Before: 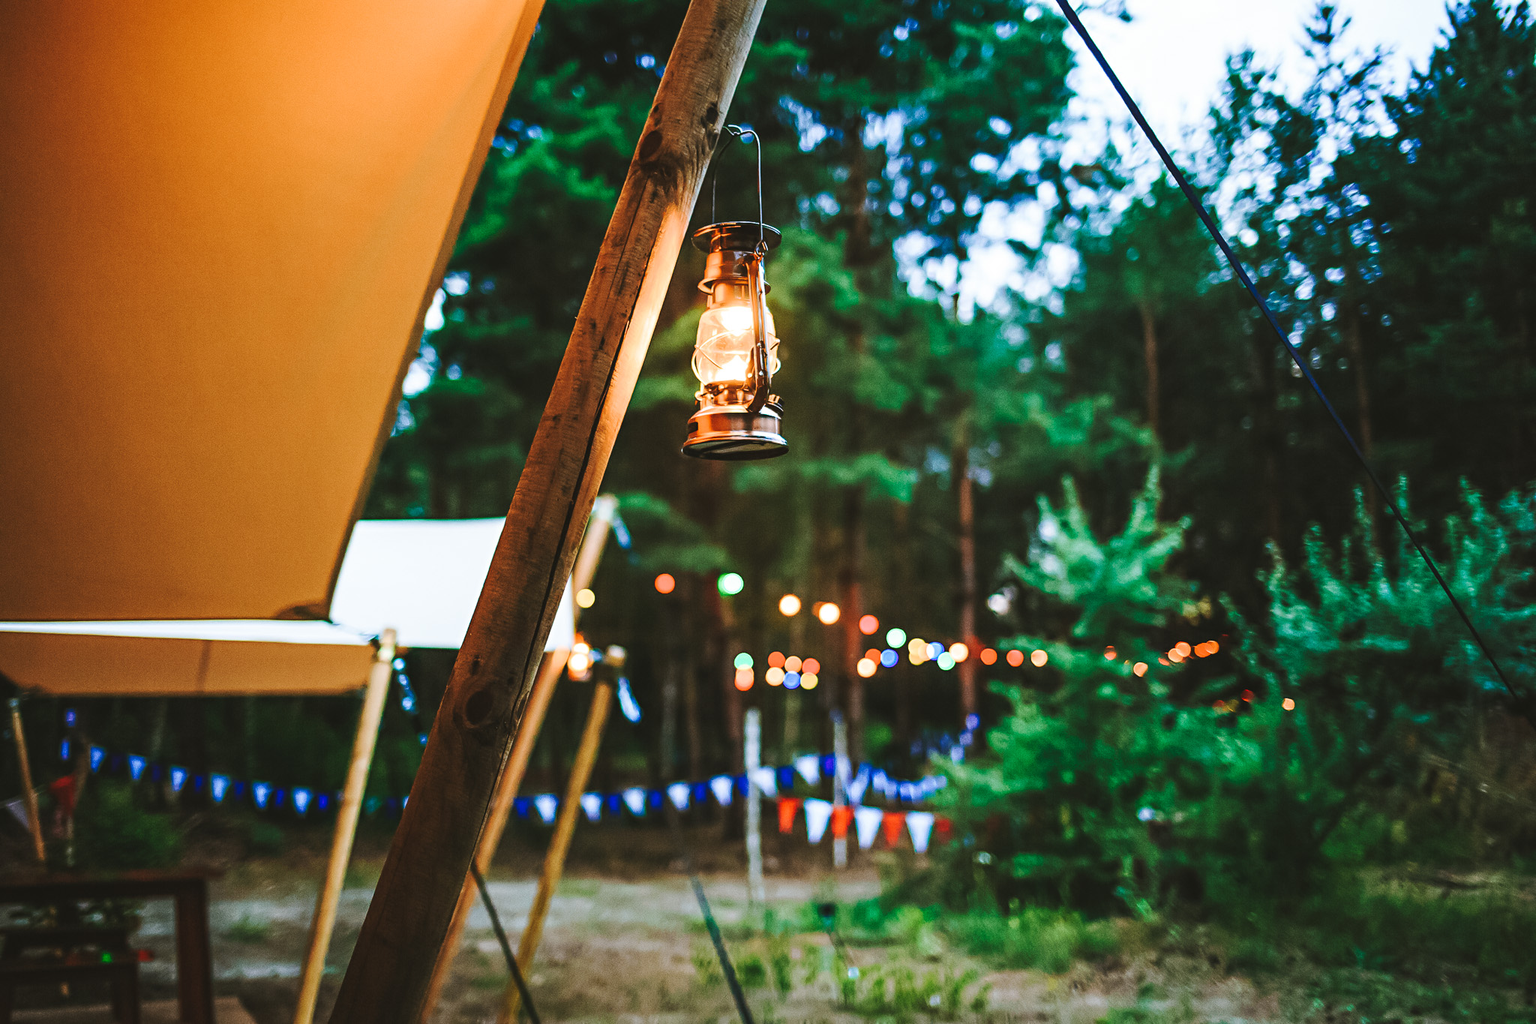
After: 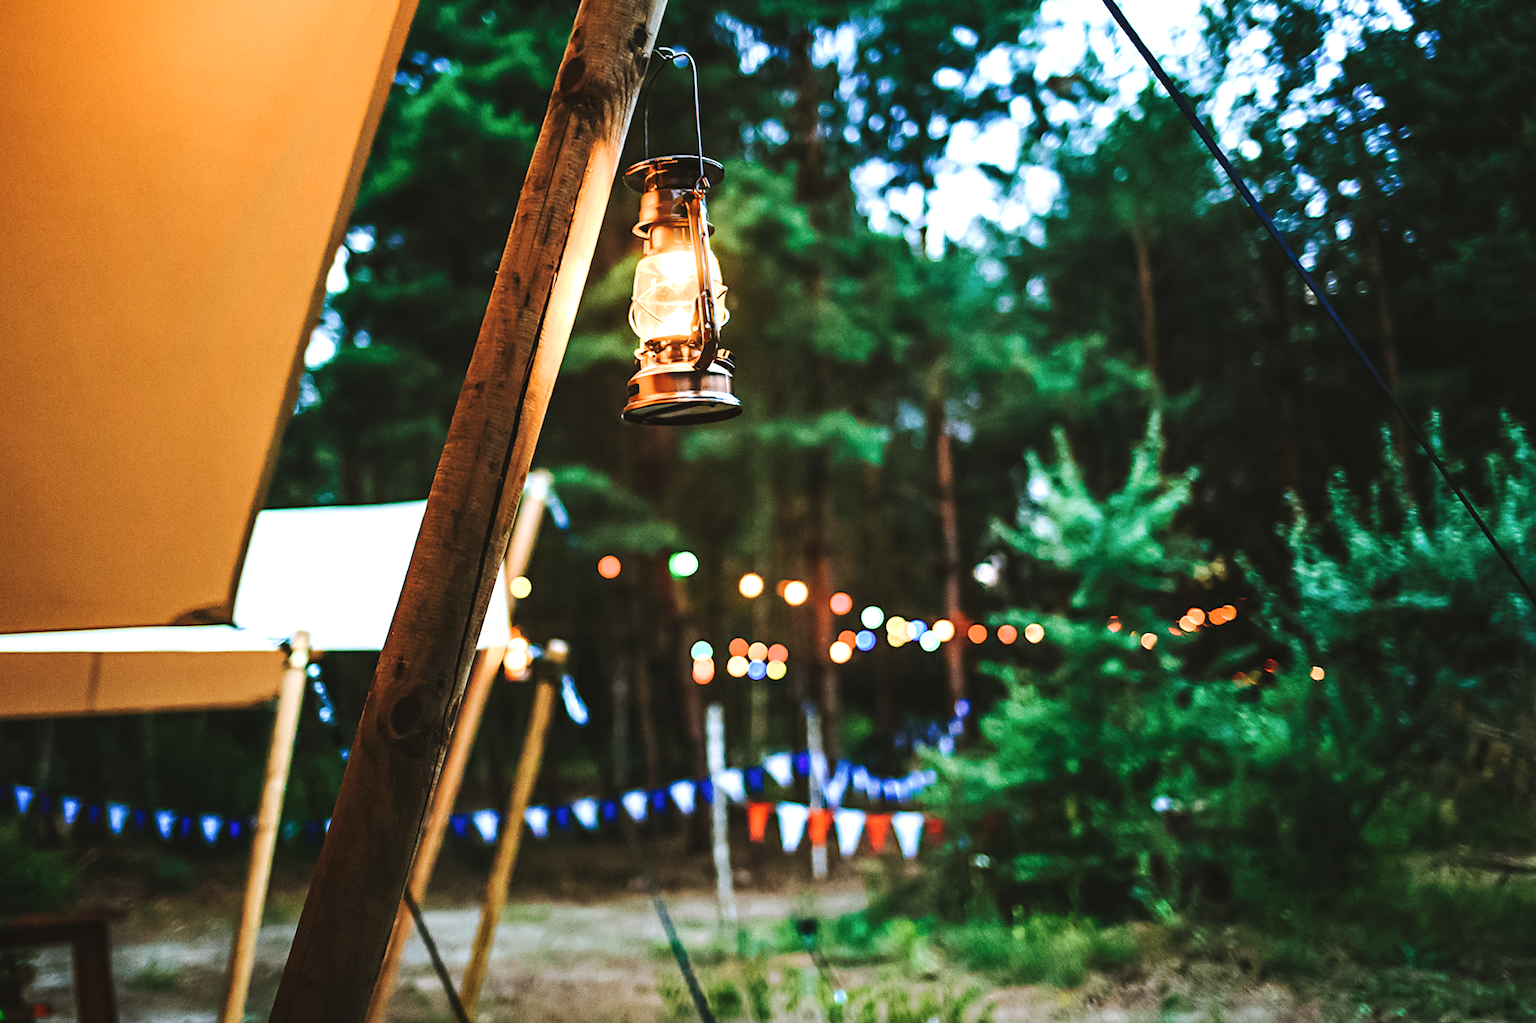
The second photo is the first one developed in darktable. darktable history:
crop and rotate: angle 1.96°, left 5.673%, top 5.673%
white balance: emerald 1
tone equalizer: -8 EV -0.417 EV, -7 EV -0.389 EV, -6 EV -0.333 EV, -5 EV -0.222 EV, -3 EV 0.222 EV, -2 EV 0.333 EV, -1 EV 0.389 EV, +0 EV 0.417 EV, edges refinement/feathering 500, mask exposure compensation -1.57 EV, preserve details no
rotate and perspective: rotation -0.45°, automatic cropping original format, crop left 0.008, crop right 0.992, crop top 0.012, crop bottom 0.988
contrast brightness saturation: saturation -0.05
